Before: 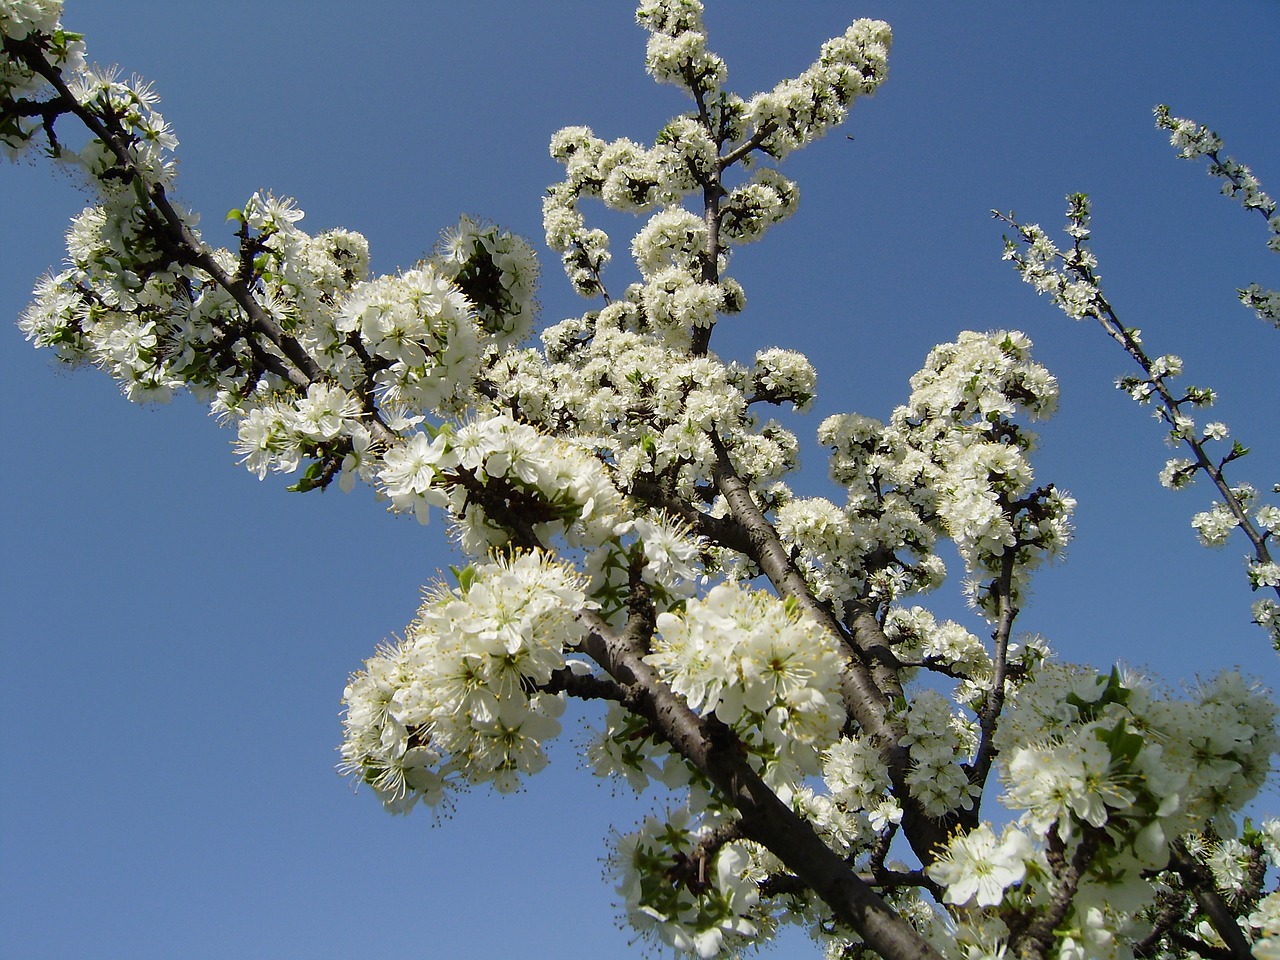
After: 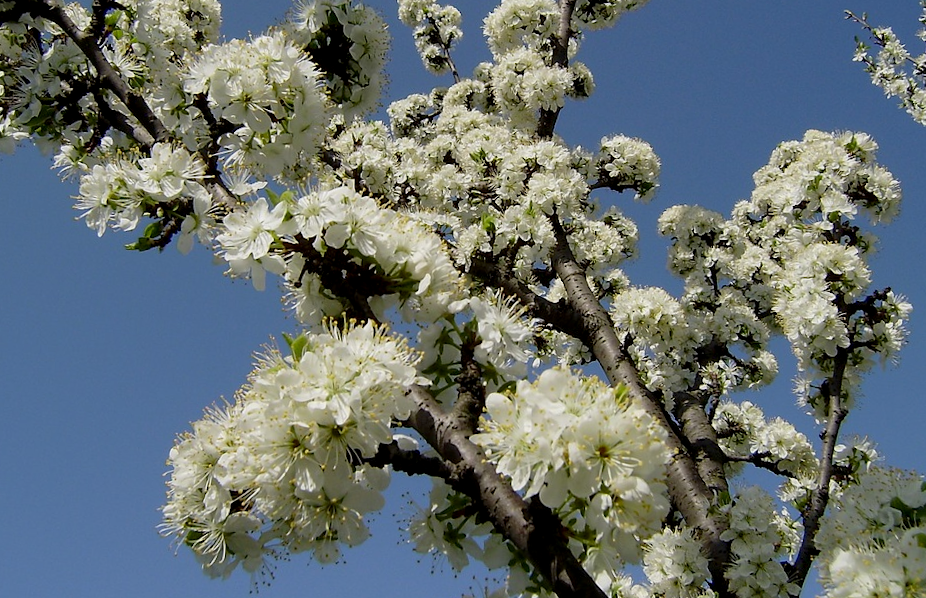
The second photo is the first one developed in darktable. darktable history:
exposure: black level correction 0.006, exposure -0.225 EV, compensate exposure bias true, compensate highlight preservation false
crop and rotate: angle -3.44°, left 9.791%, top 20.949%, right 12.136%, bottom 11.863%
